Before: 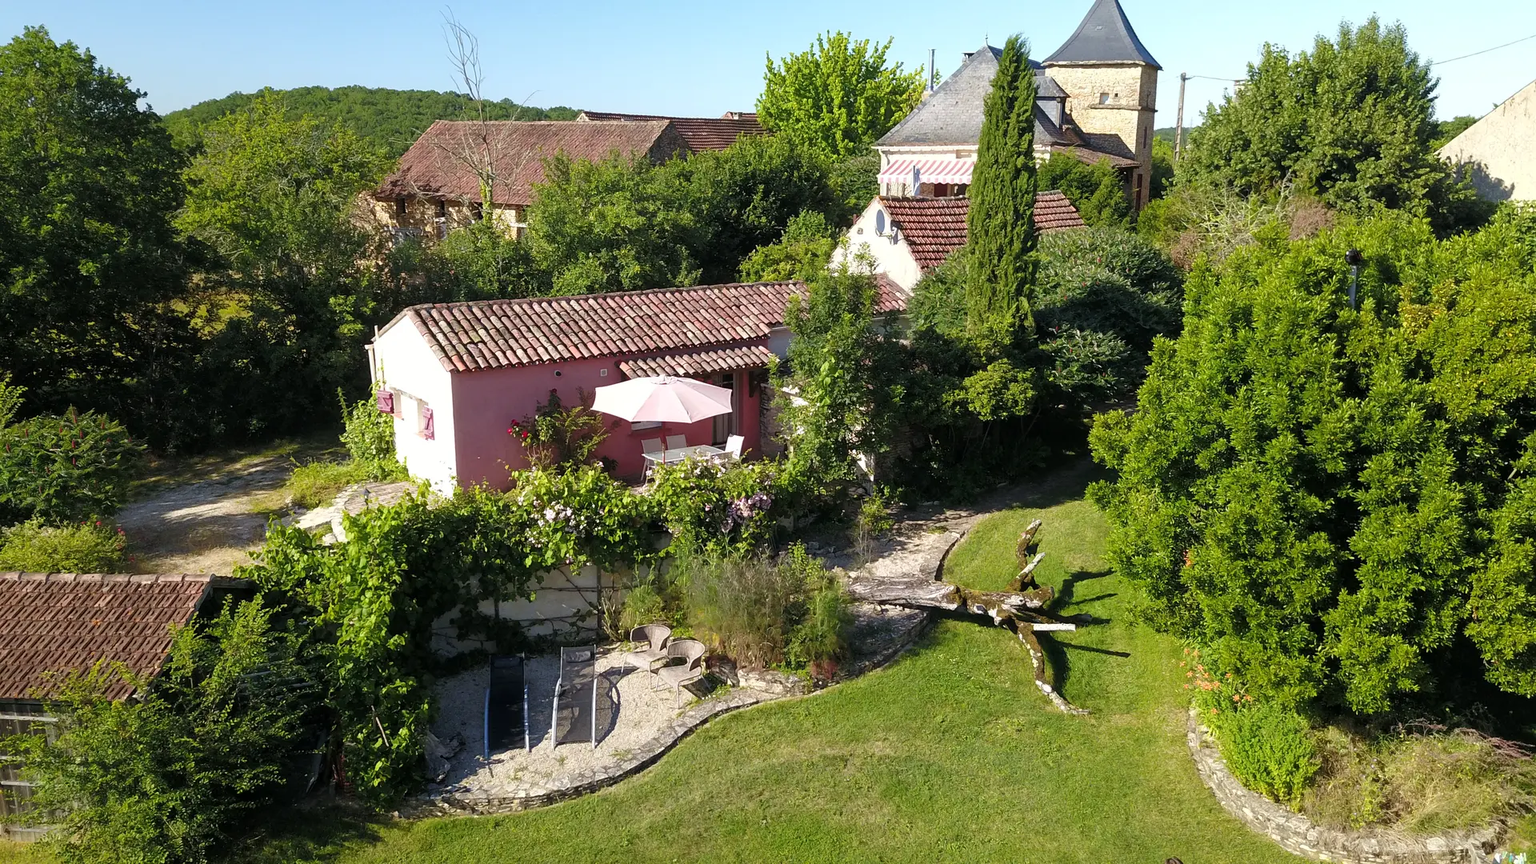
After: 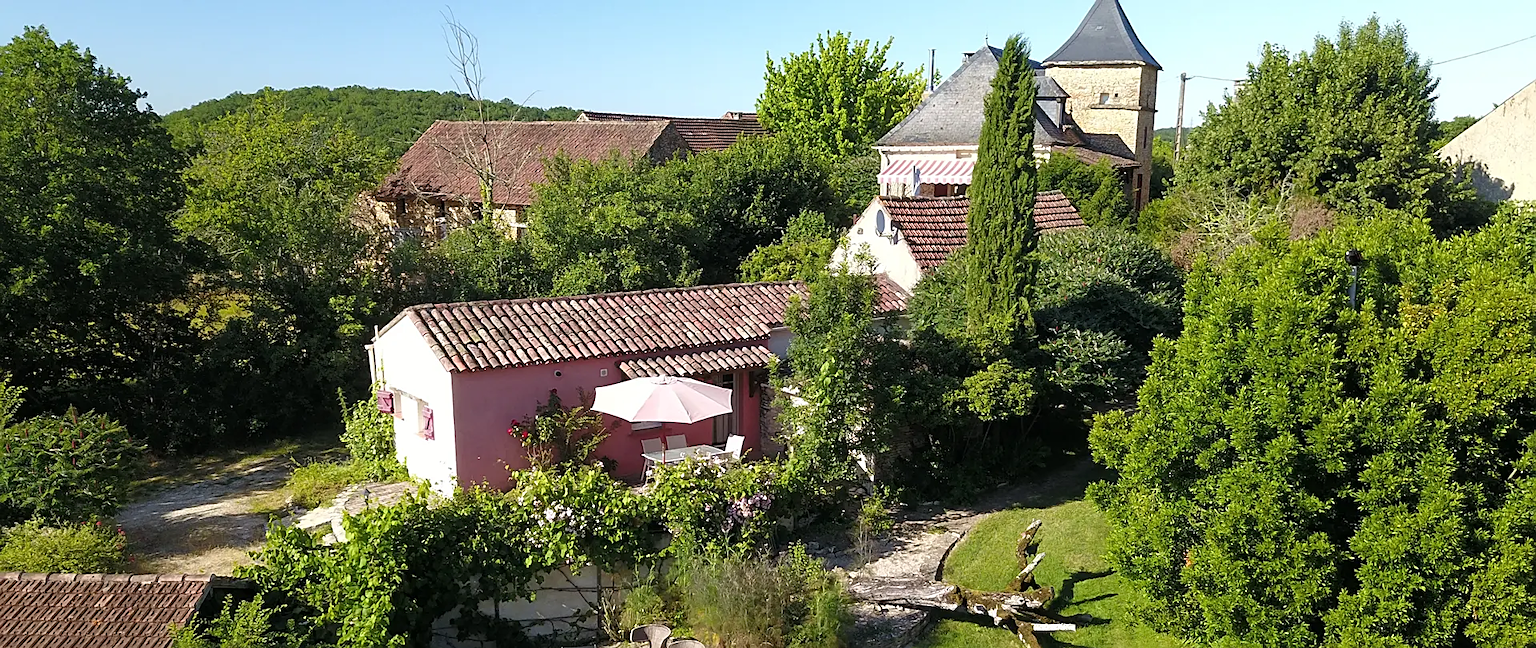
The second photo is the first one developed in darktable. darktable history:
crop: bottom 24.98%
sharpen: on, module defaults
